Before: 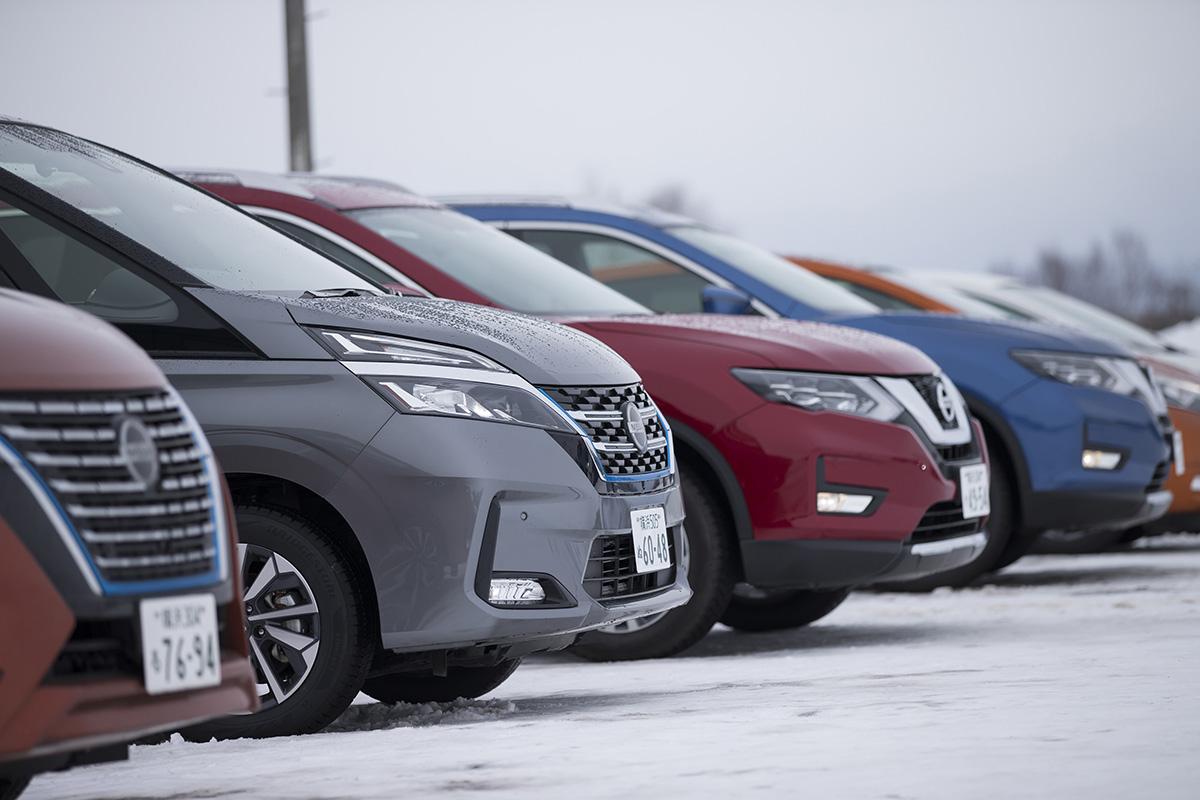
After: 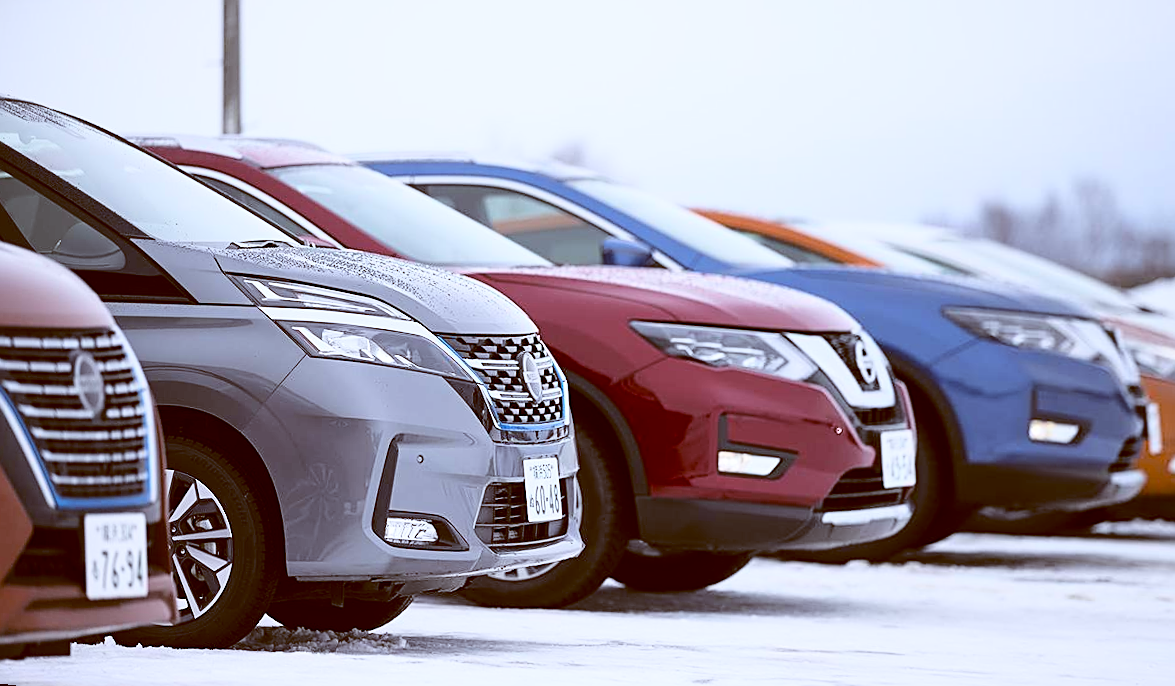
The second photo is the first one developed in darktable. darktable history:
sharpen: on, module defaults
base curve: curves: ch0 [(0, 0) (0.028, 0.03) (0.121, 0.232) (0.46, 0.748) (0.859, 0.968) (1, 1)]
color balance: lift [1, 1.015, 1.004, 0.985], gamma [1, 0.958, 0.971, 1.042], gain [1, 0.956, 0.977, 1.044]
rotate and perspective: rotation 1.69°, lens shift (vertical) -0.023, lens shift (horizontal) -0.291, crop left 0.025, crop right 0.988, crop top 0.092, crop bottom 0.842
